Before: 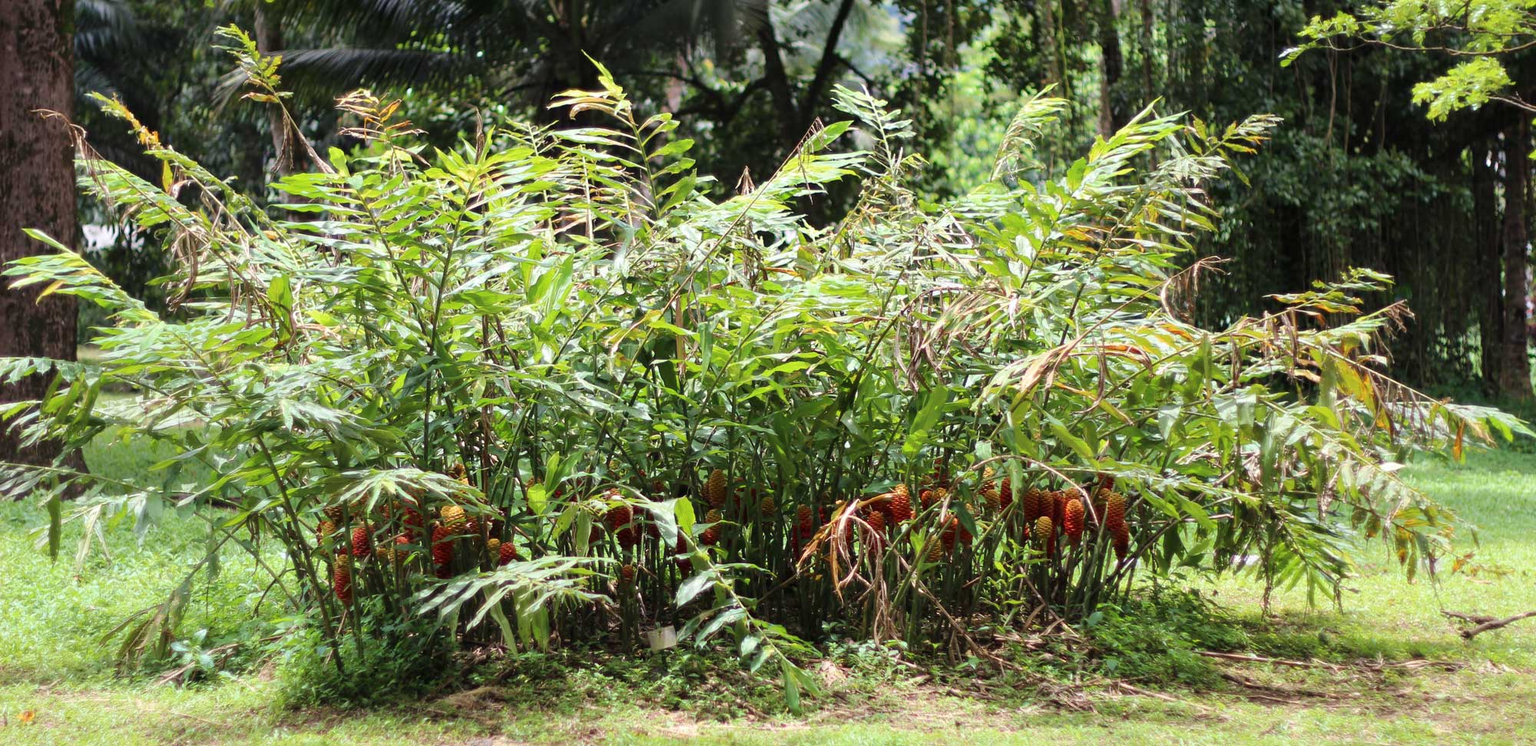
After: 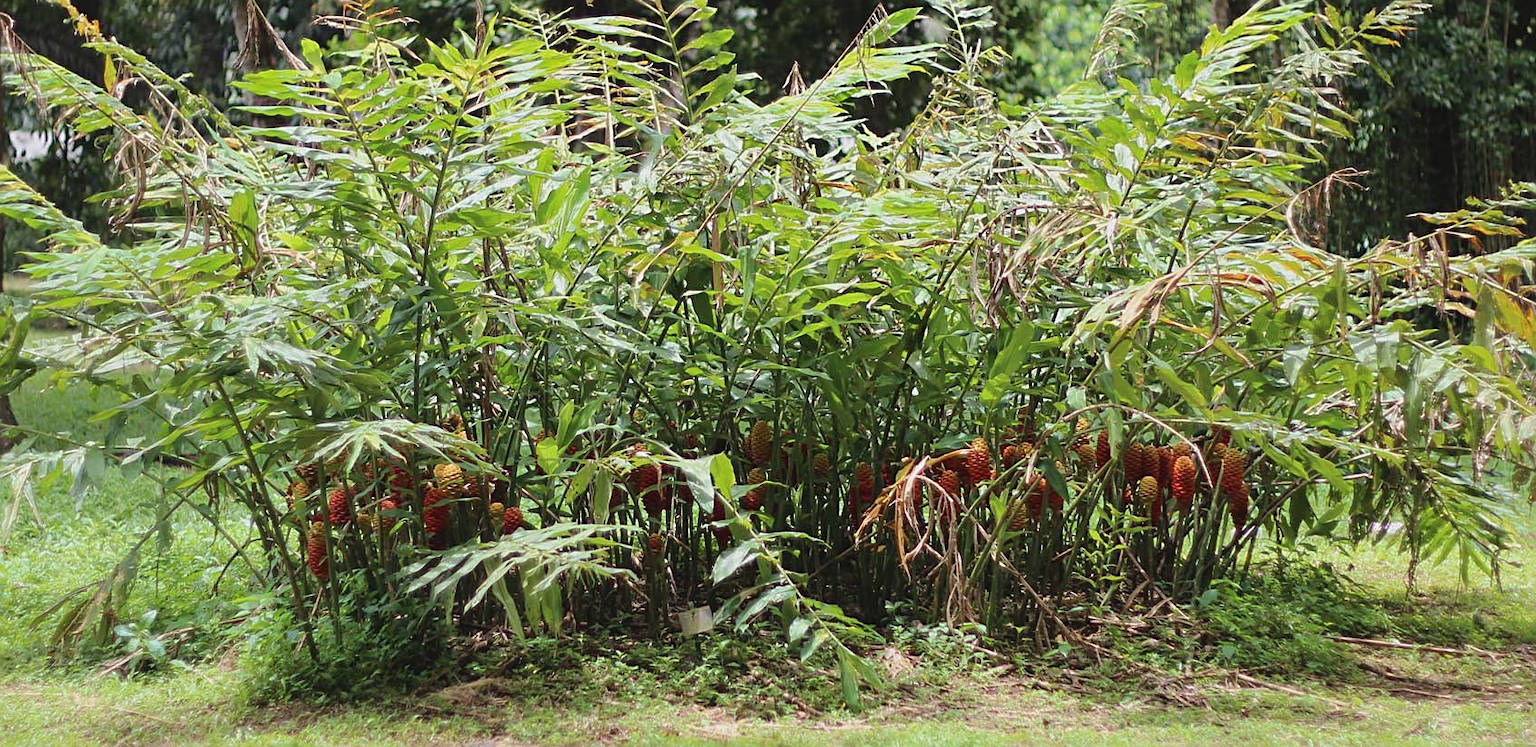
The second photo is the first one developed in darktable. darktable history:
shadows and highlights: shadows -20.33, white point adjustment -1.98, highlights -34.84
sharpen: on, module defaults
contrast brightness saturation: contrast -0.094, saturation -0.087
crop and rotate: left 4.855%, top 15.365%, right 10.656%
